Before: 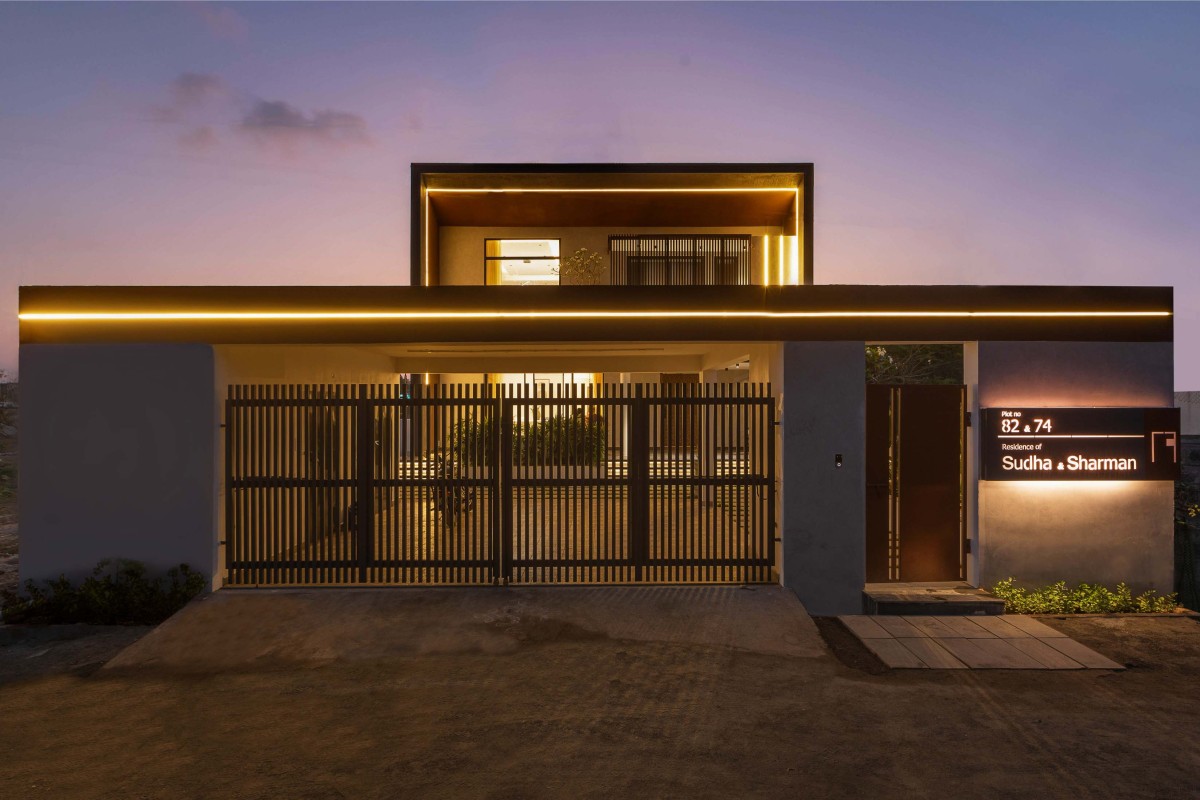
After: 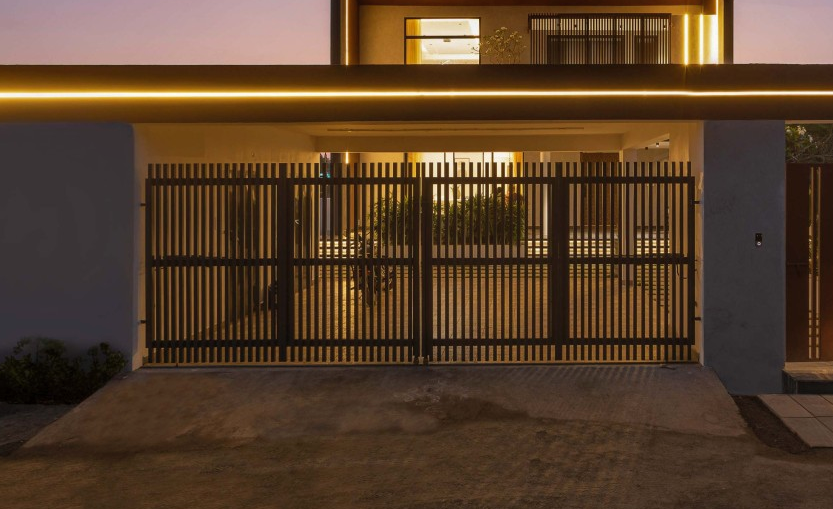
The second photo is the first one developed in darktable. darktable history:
shadows and highlights: shadows 25.86, highlights -26.15, highlights color adjustment 0.56%
crop: left 6.689%, top 27.657%, right 23.855%, bottom 8.646%
